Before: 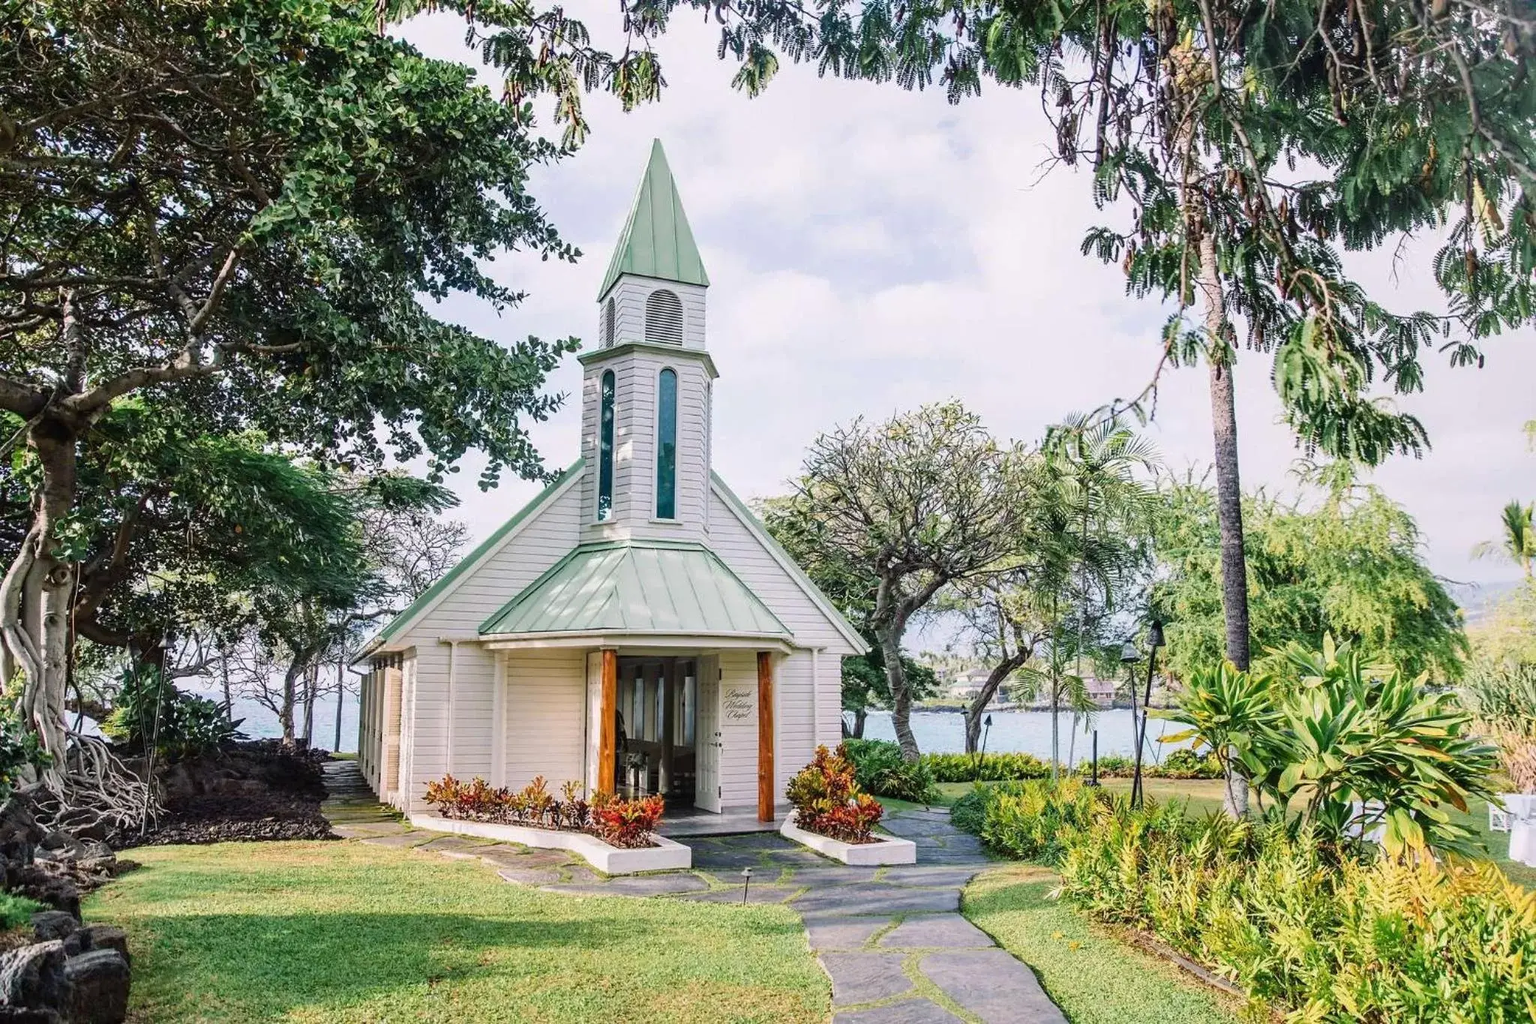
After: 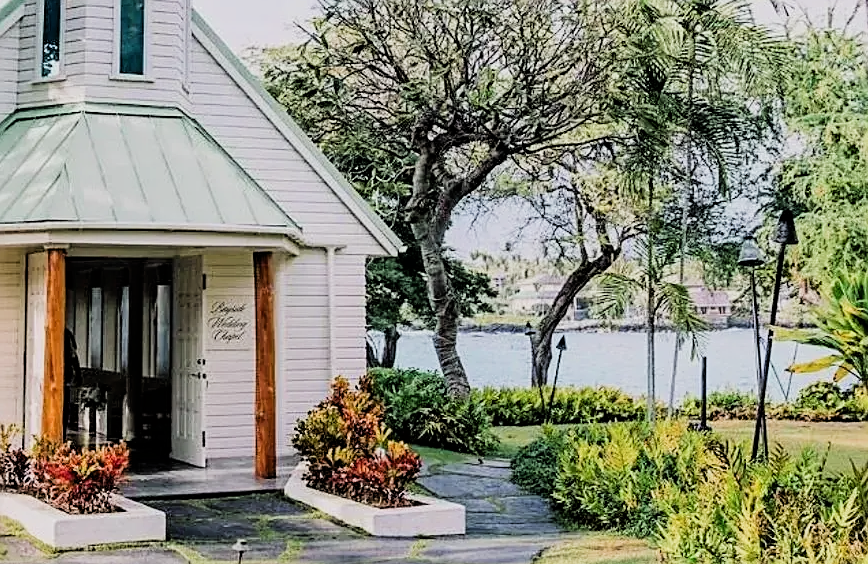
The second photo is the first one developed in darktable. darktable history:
sharpen: on, module defaults
crop: left 36.959%, top 45.212%, right 20.622%, bottom 13.417%
exposure: compensate exposure bias true, compensate highlight preservation false
filmic rgb: black relative exposure -5.06 EV, white relative exposure 3.99 EV, threshold 5.95 EV, hardness 2.89, contrast 1.297, enable highlight reconstruction true
